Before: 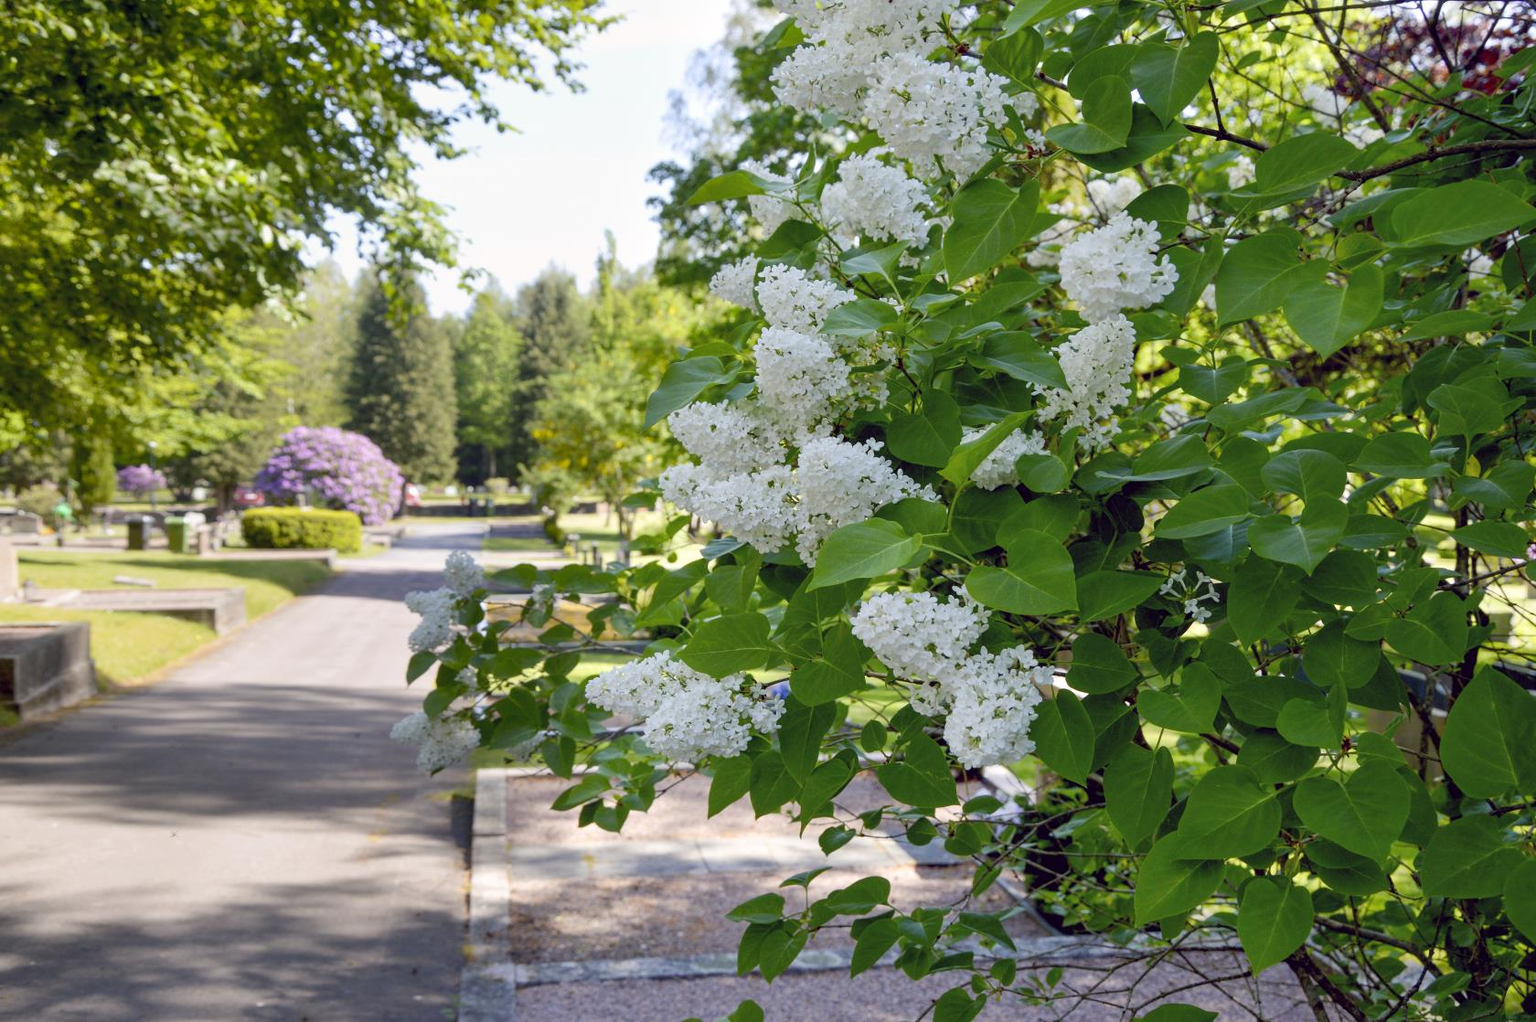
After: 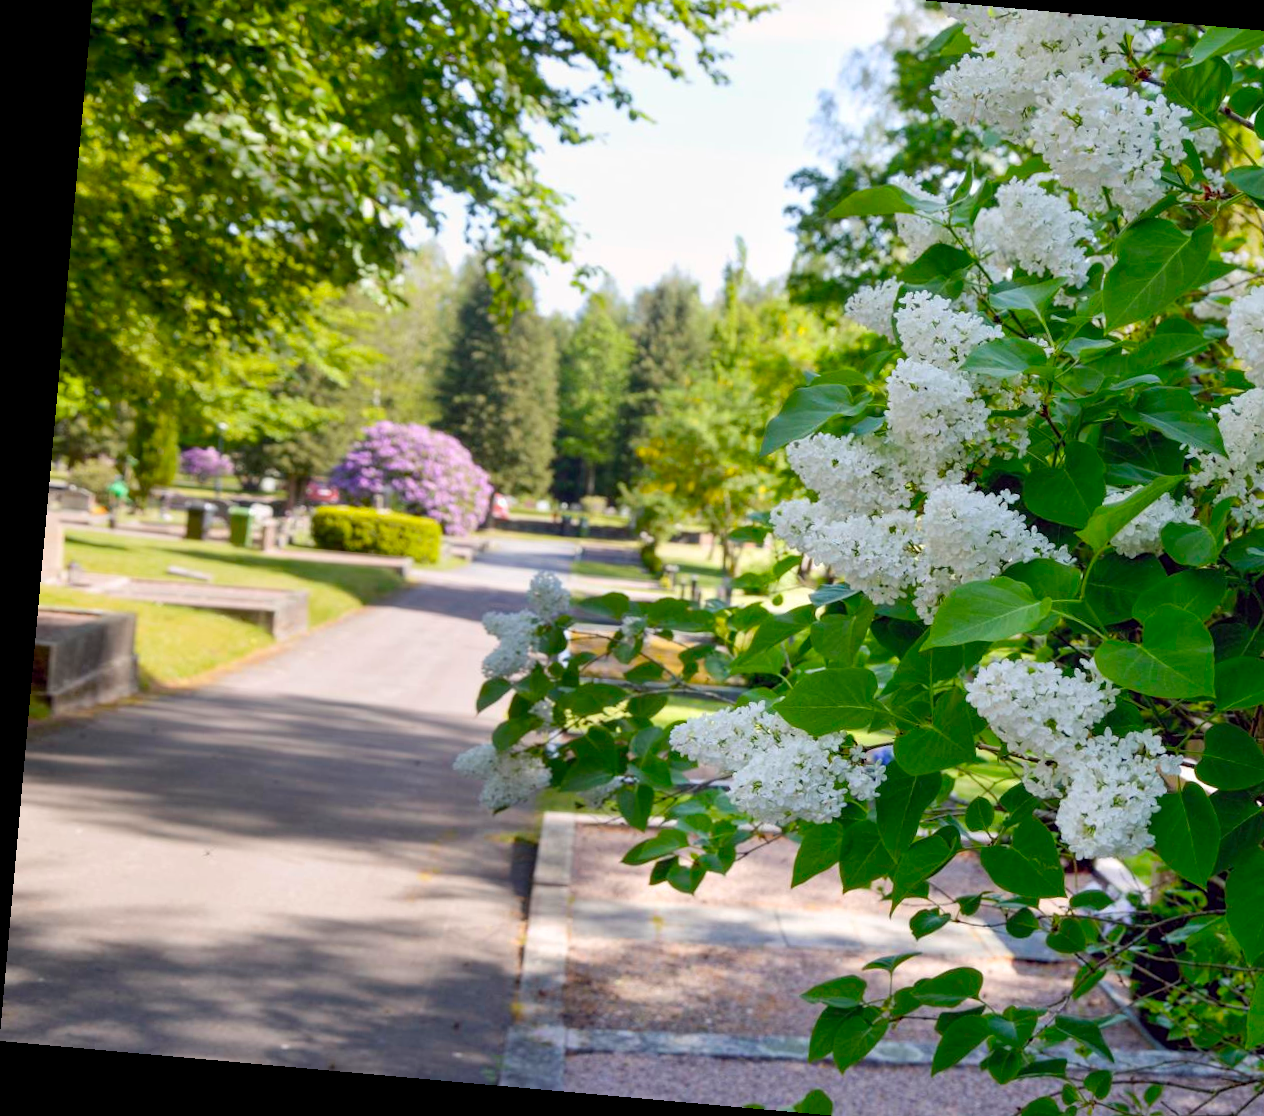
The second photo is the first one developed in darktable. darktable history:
color balance: output saturation 110%
crop: top 5.803%, right 27.864%, bottom 5.804%
rotate and perspective: rotation 5.12°, automatic cropping off
